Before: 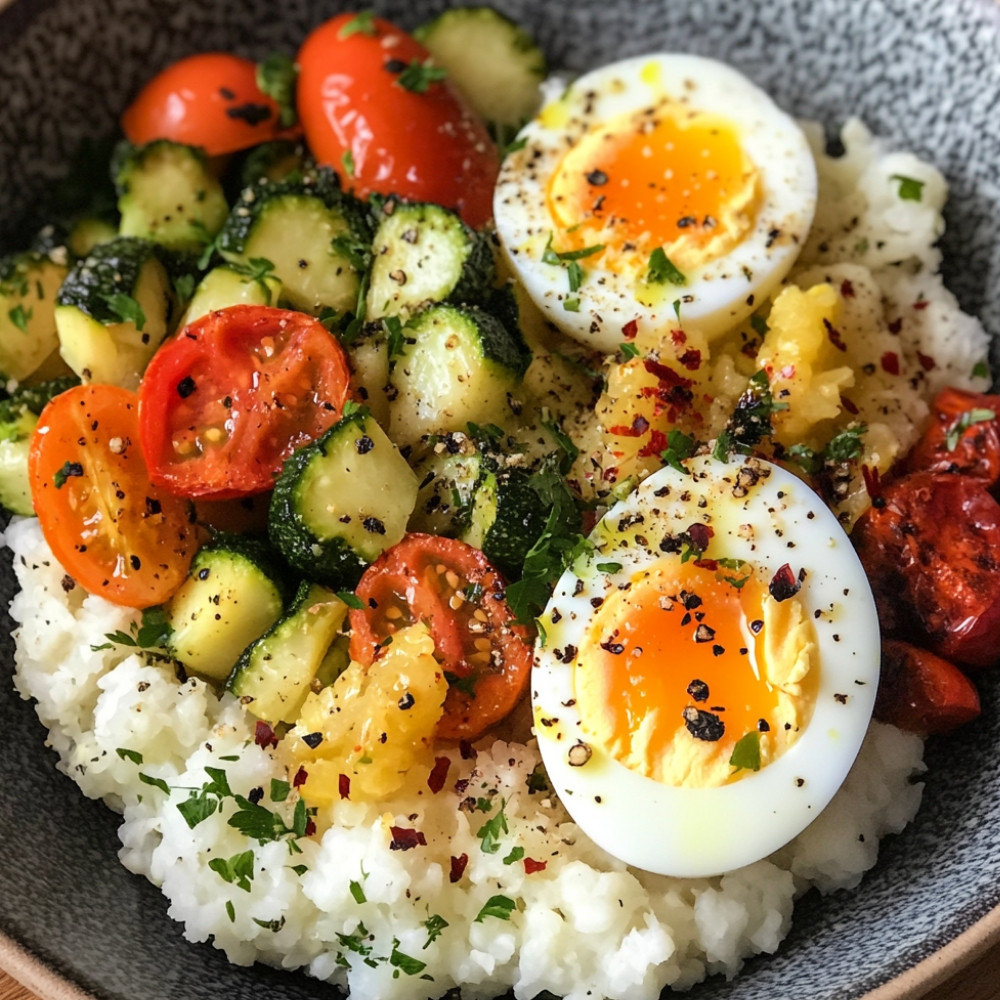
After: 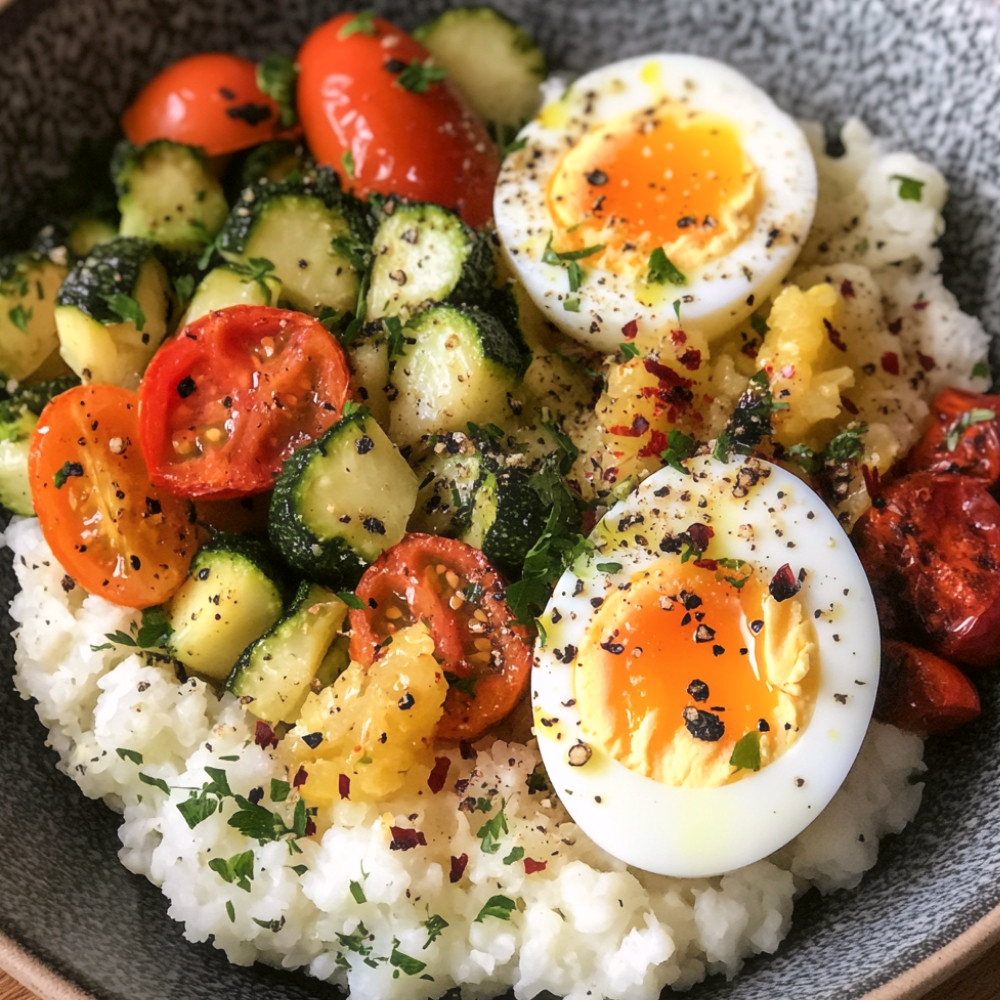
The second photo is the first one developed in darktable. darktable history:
color correction: highlights a* 3.12, highlights b* -1.55, shadows a* -0.101, shadows b* 2.52, saturation 0.98
haze removal: strength -0.09, adaptive false
